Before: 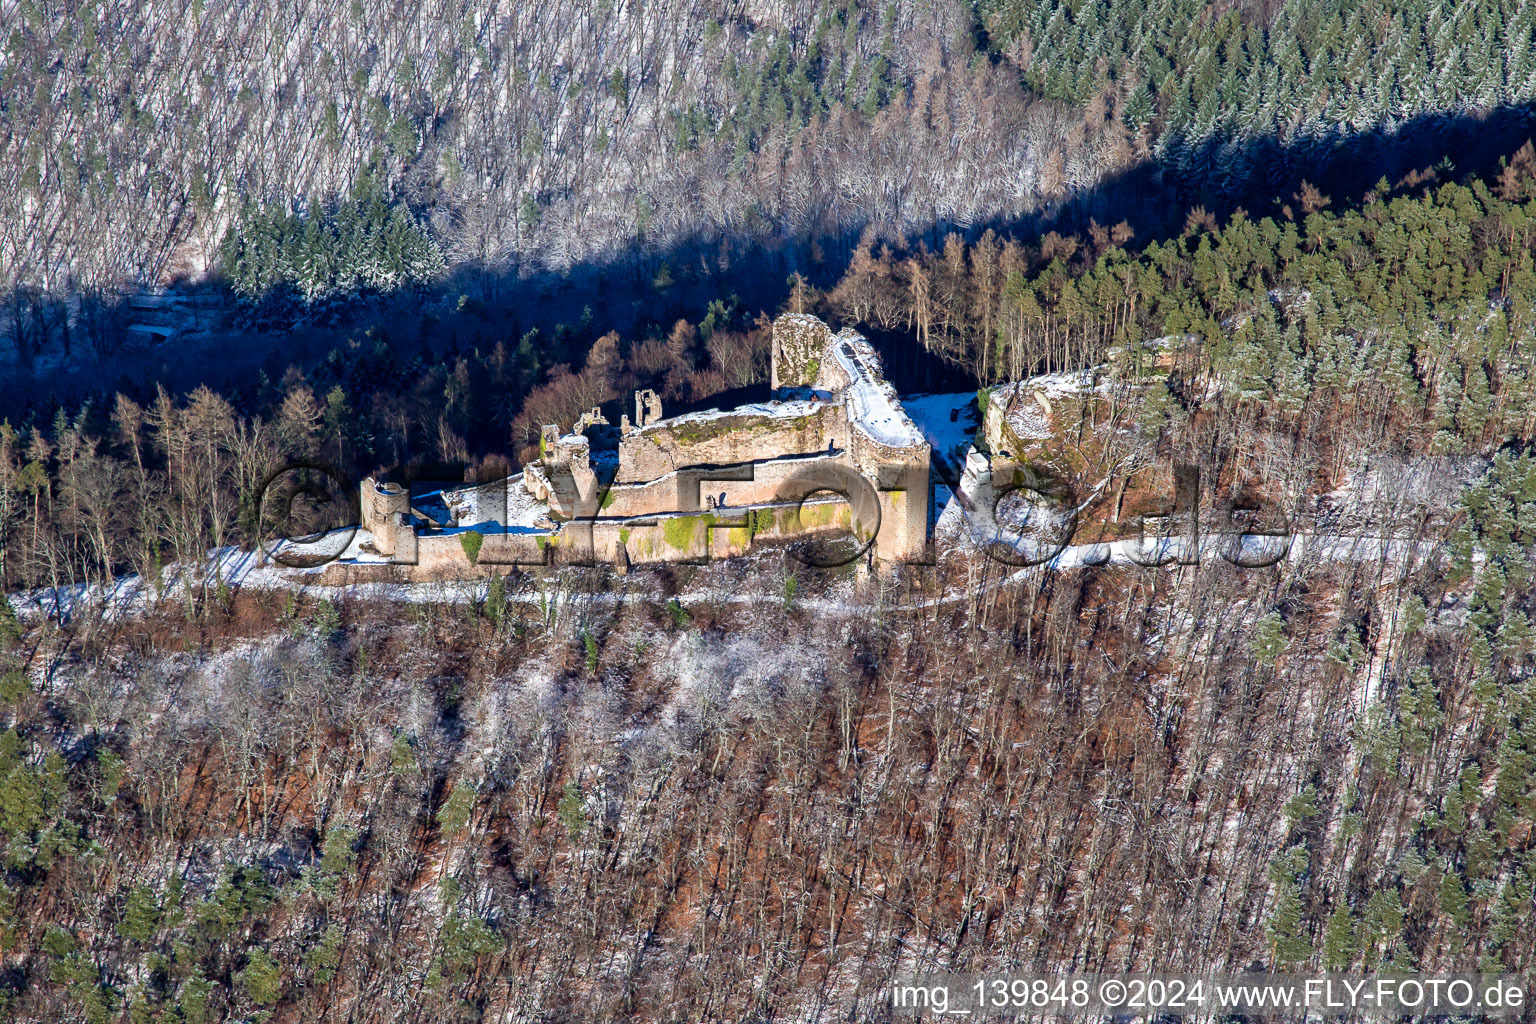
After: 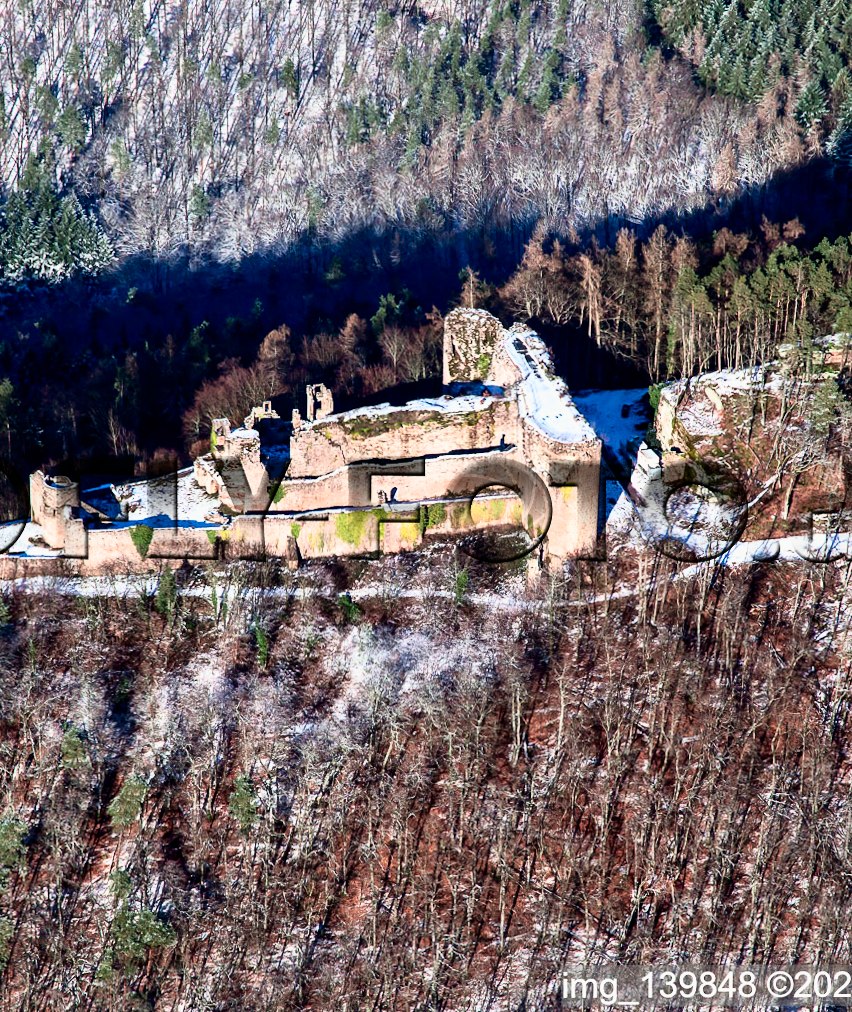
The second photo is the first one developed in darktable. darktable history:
tone curve: curves: ch0 [(0, 0) (0.059, 0.027) (0.178, 0.105) (0.292, 0.233) (0.485, 0.472) (0.837, 0.887) (1, 0.983)]; ch1 [(0, 0) (0.23, 0.166) (0.34, 0.298) (0.371, 0.334) (0.435, 0.413) (0.477, 0.469) (0.499, 0.498) (0.534, 0.551) (0.56, 0.585) (0.754, 0.801) (1, 1)]; ch2 [(0, 0) (0.431, 0.414) (0.498, 0.503) (0.524, 0.531) (0.568, 0.567) (0.6, 0.597) (0.65, 0.651) (0.752, 0.764) (1, 1)], color space Lab, independent channels, preserve colors none
rotate and perspective: rotation 0.174°, lens shift (vertical) 0.013, lens shift (horizontal) 0.019, shear 0.001, automatic cropping original format, crop left 0.007, crop right 0.991, crop top 0.016, crop bottom 0.997
exposure: compensate highlight preservation false
filmic rgb: white relative exposure 2.45 EV, hardness 6.33
crop: left 21.674%, right 22.086%
